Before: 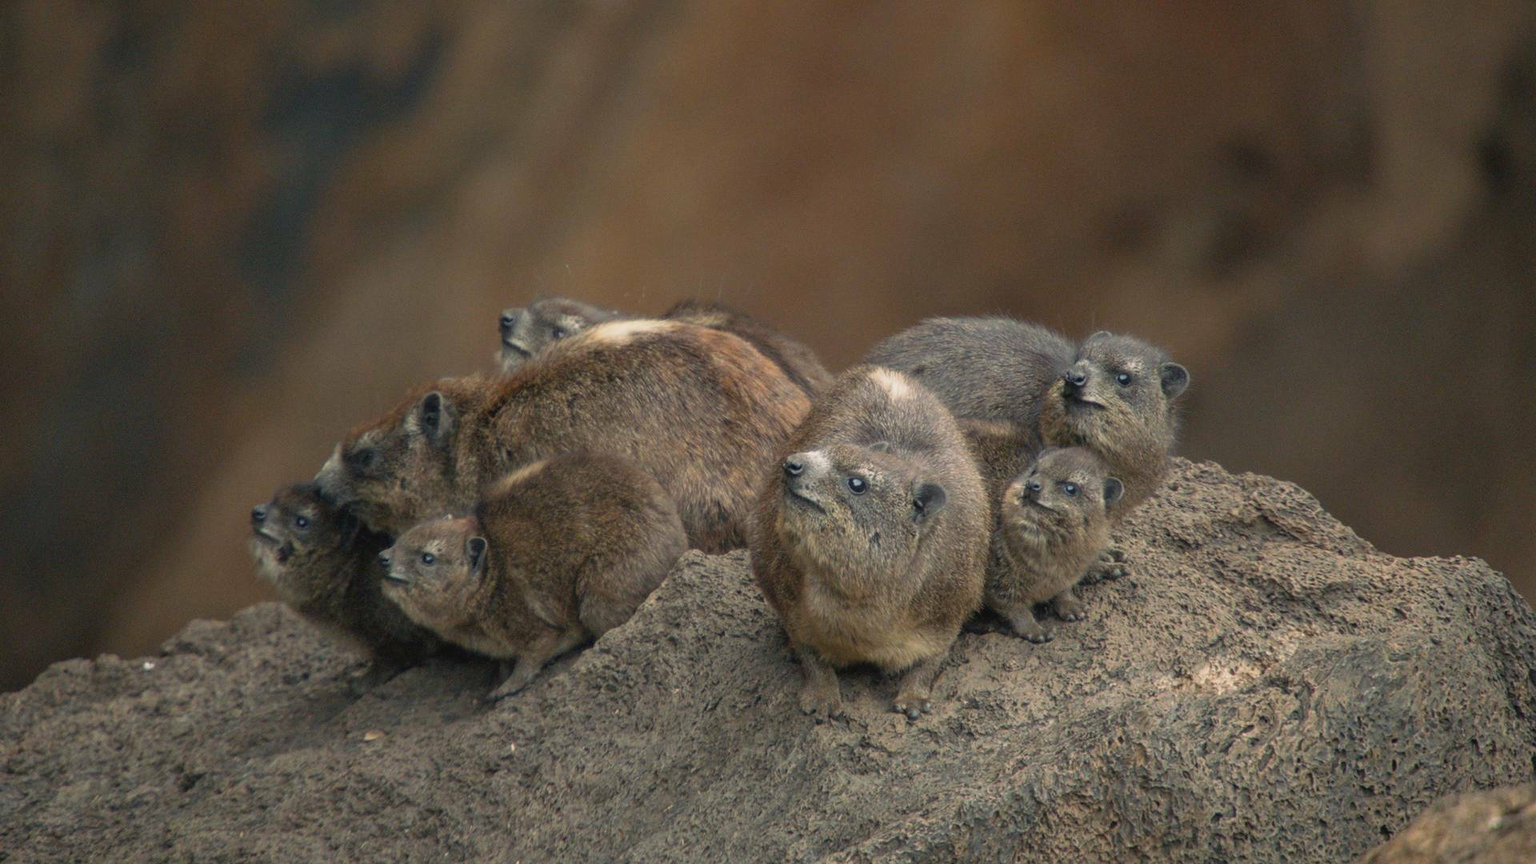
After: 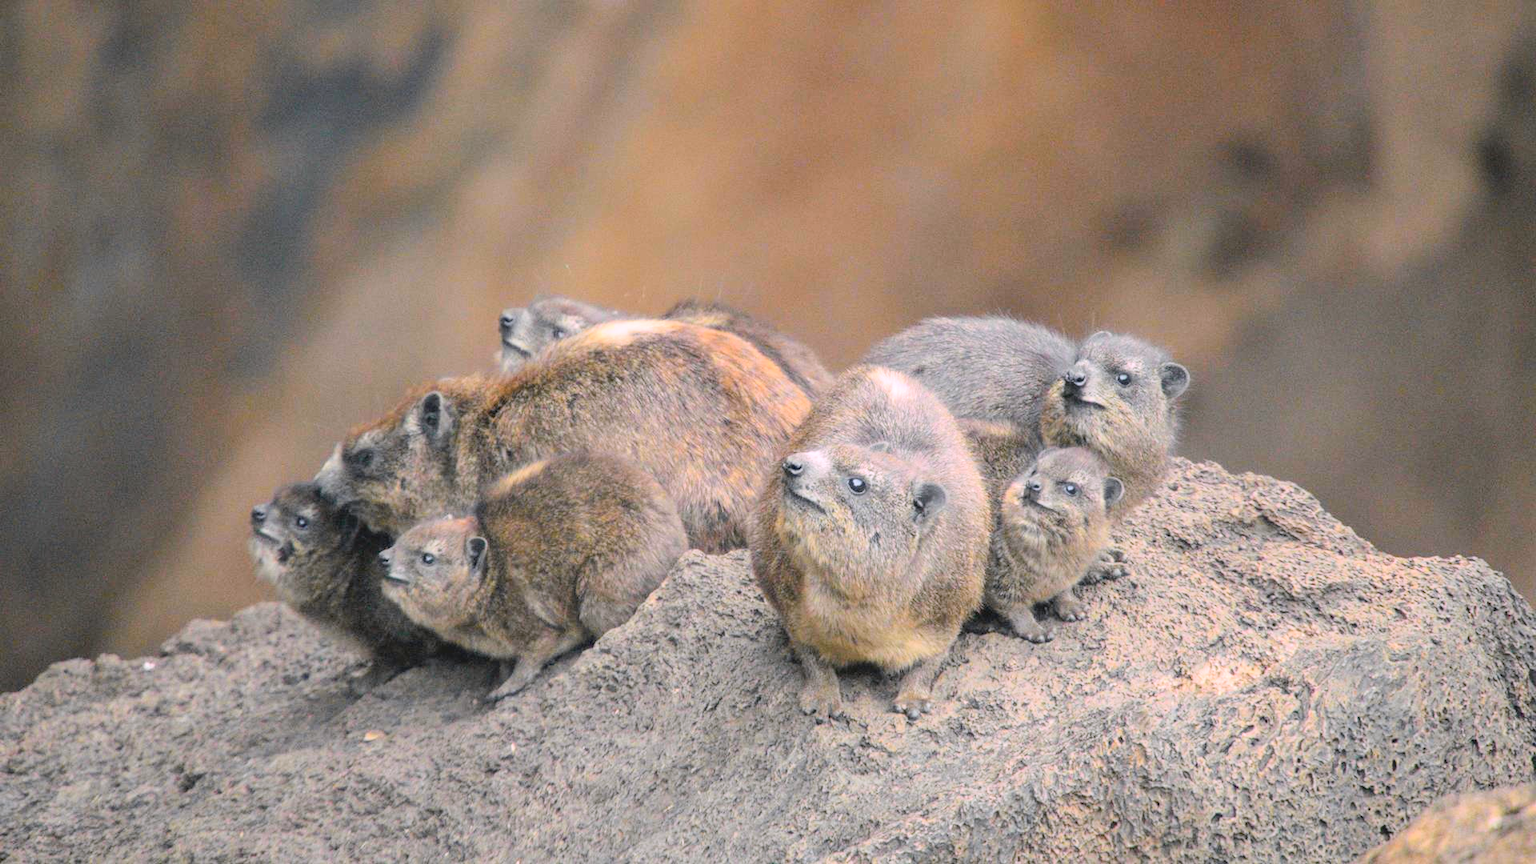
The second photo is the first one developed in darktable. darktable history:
tone curve: curves: ch0 [(0, 0) (0.048, 0.024) (0.099, 0.082) (0.227, 0.255) (0.407, 0.482) (0.543, 0.634) (0.719, 0.77) (0.837, 0.843) (1, 0.906)]; ch1 [(0, 0) (0.3, 0.268) (0.404, 0.374) (0.475, 0.463) (0.501, 0.499) (0.514, 0.502) (0.551, 0.541) (0.643, 0.648) (0.682, 0.674) (0.802, 0.812) (1, 1)]; ch2 [(0, 0) (0.259, 0.207) (0.323, 0.311) (0.364, 0.368) (0.442, 0.461) (0.498, 0.498) (0.531, 0.528) (0.581, 0.602) (0.629, 0.659) (0.768, 0.728) (1, 1)], color space Lab, independent channels, preserve colors none
exposure: black level correction 0, exposure 1.125 EV, compensate exposure bias true, compensate highlight preservation false
white balance: red 1.066, blue 1.119
